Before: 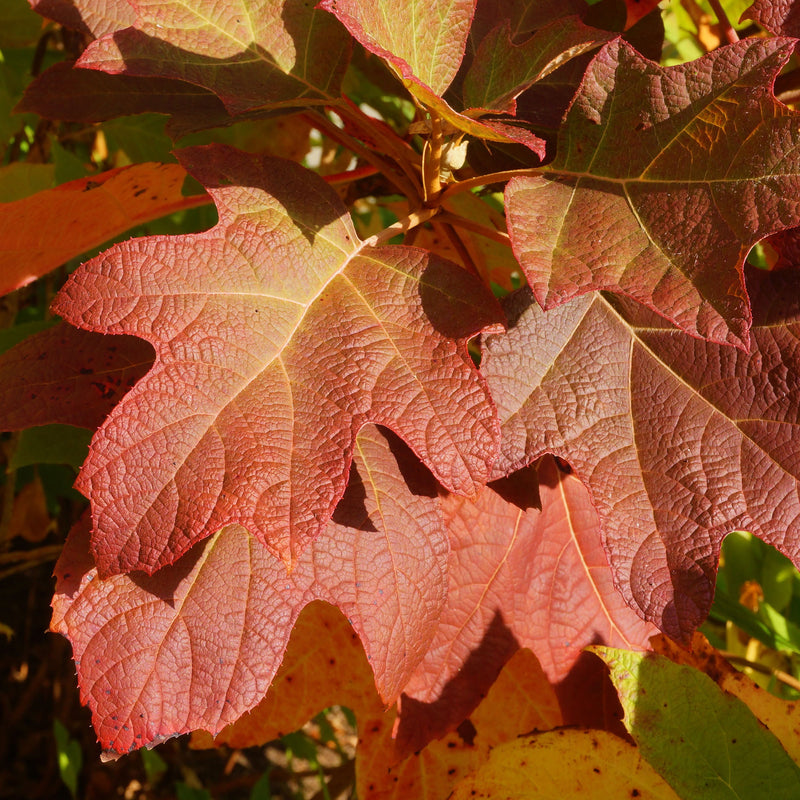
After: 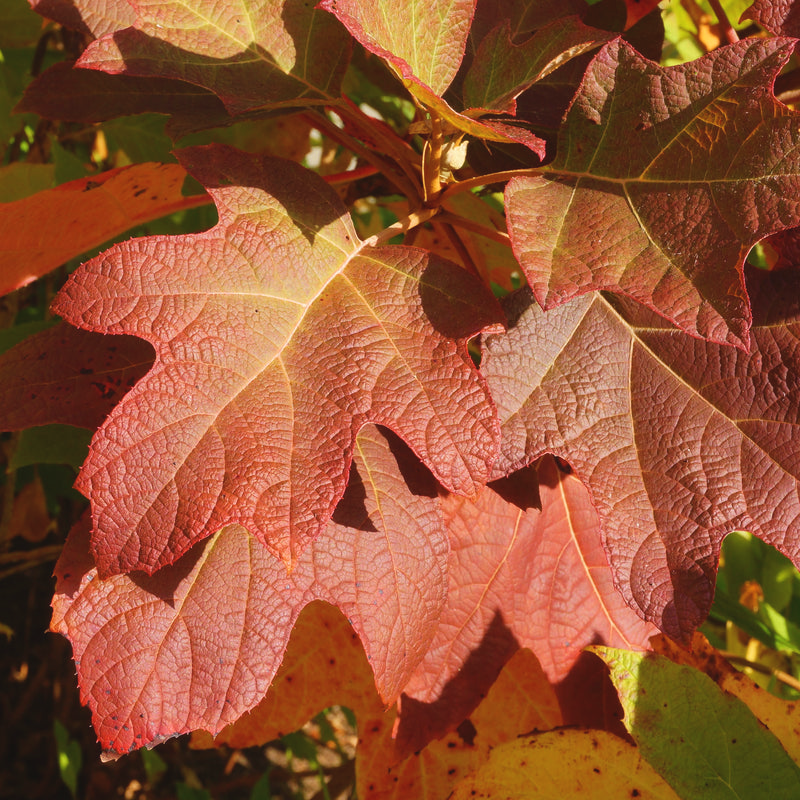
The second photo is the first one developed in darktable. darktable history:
exposure: black level correction -0.005, exposure 0.054 EV, compensate highlight preservation false
tone equalizer: on, module defaults
